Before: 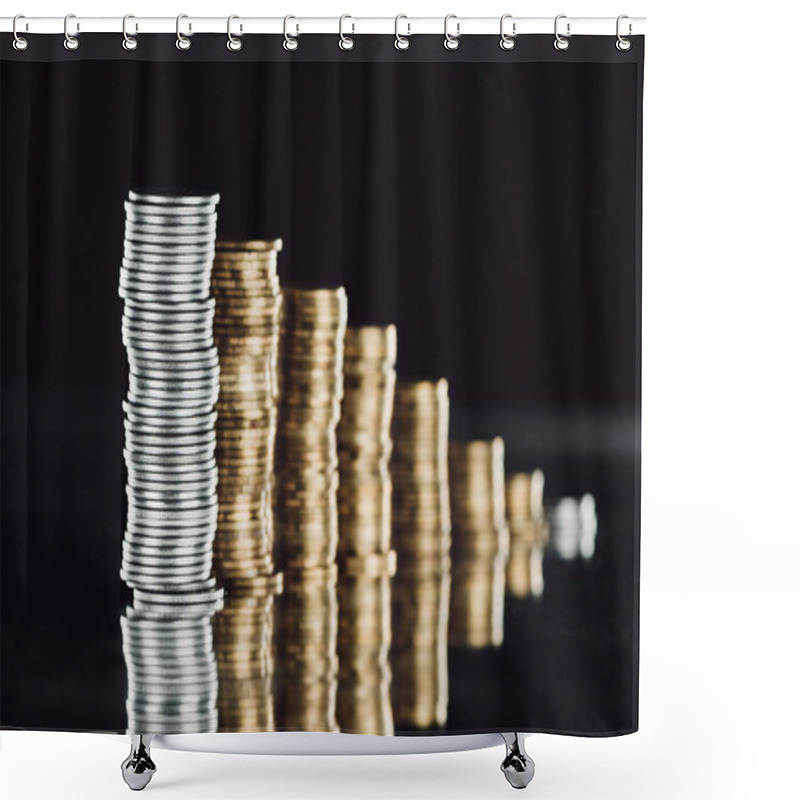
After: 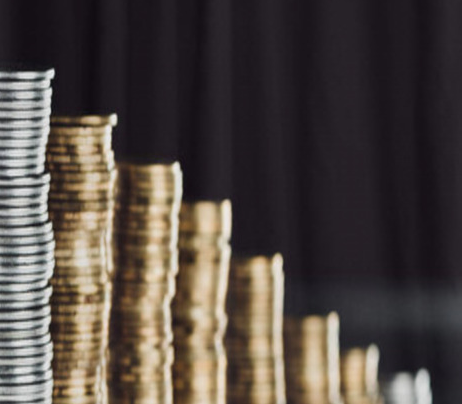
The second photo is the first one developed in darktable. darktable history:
crop: left 20.653%, top 15.638%, right 21.57%, bottom 33.799%
